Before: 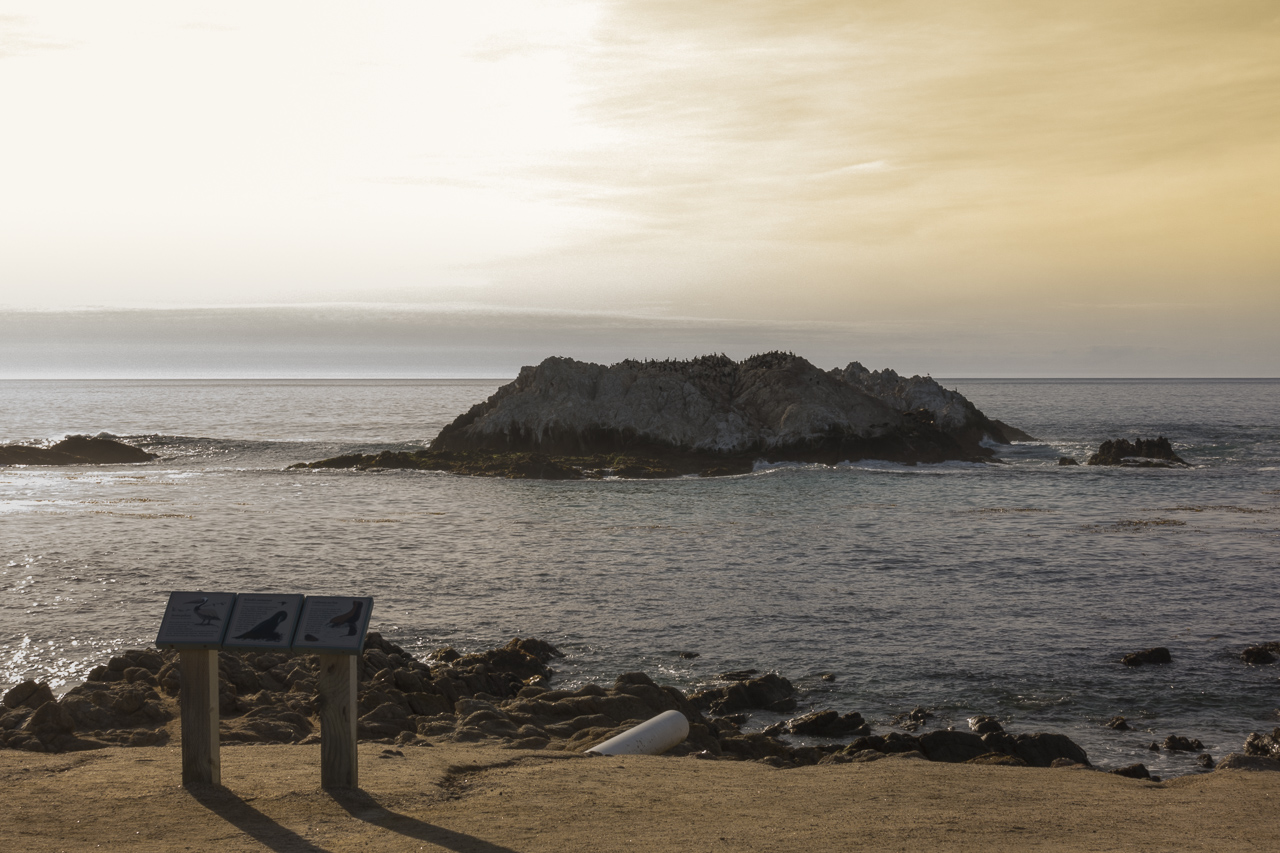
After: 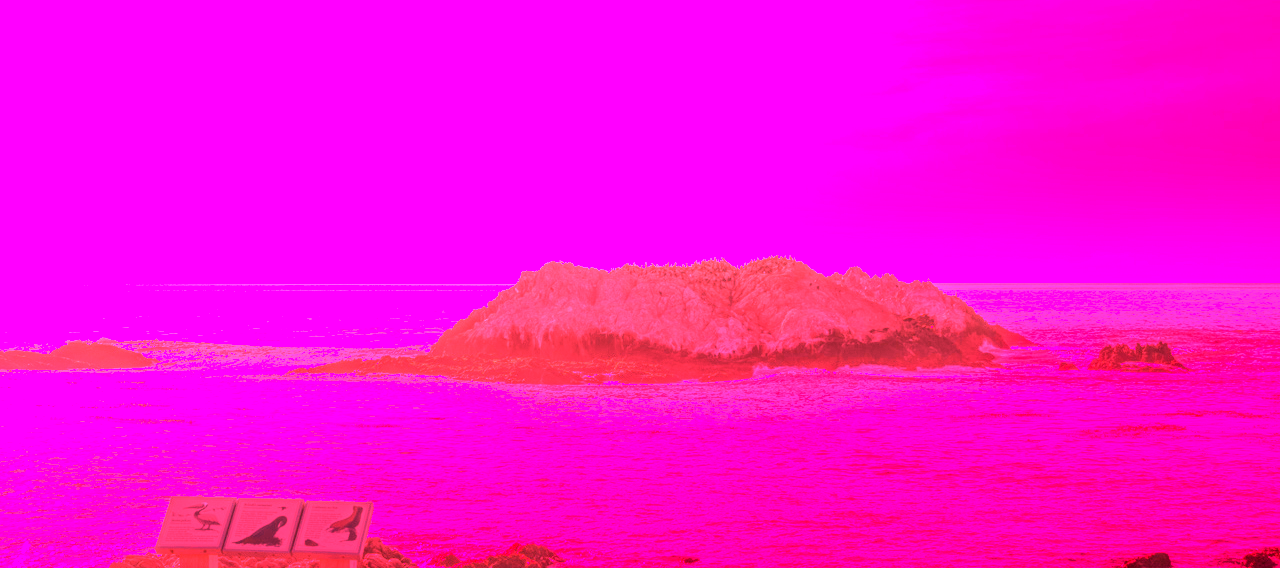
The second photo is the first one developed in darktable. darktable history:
crop: top 11.166%, bottom 22.168%
contrast brightness saturation: saturation 0.18
local contrast: on, module defaults
white balance: red 4.26, blue 1.802
